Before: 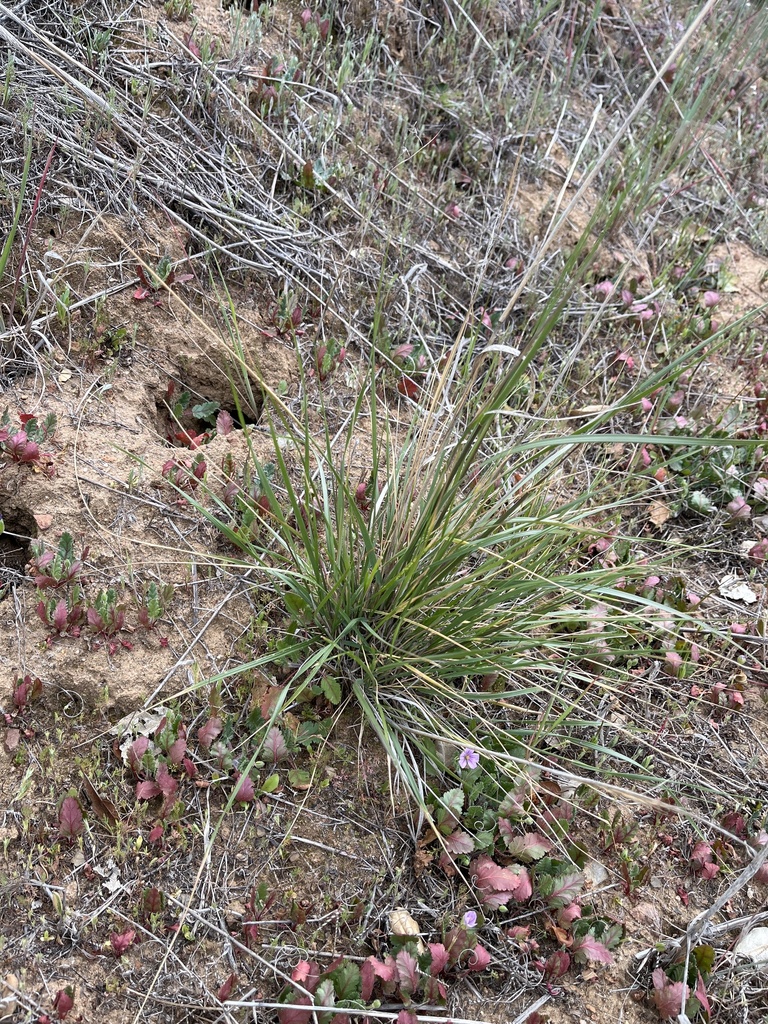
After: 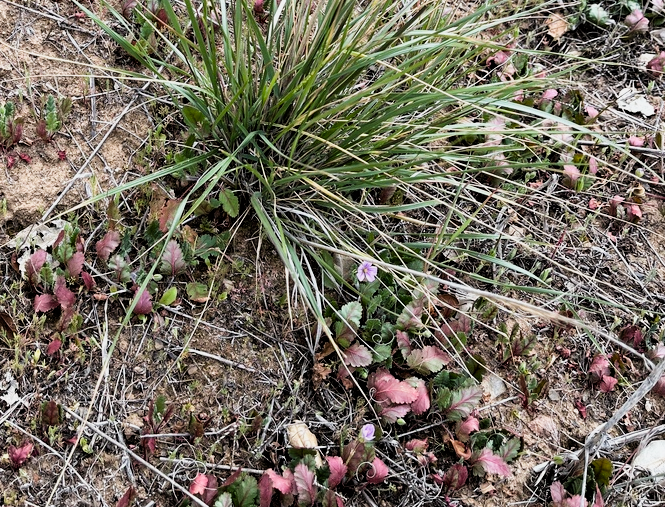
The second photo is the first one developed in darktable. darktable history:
haze removal: compatibility mode true, adaptive false
filmic rgb: black relative exposure -5.13 EV, white relative exposure 3.5 EV, hardness 3.18, contrast 1.296, highlights saturation mix -49.35%
crop and rotate: left 13.316%, top 47.642%, bottom 2.755%
shadows and highlights: shadows -0.882, highlights 40.92
